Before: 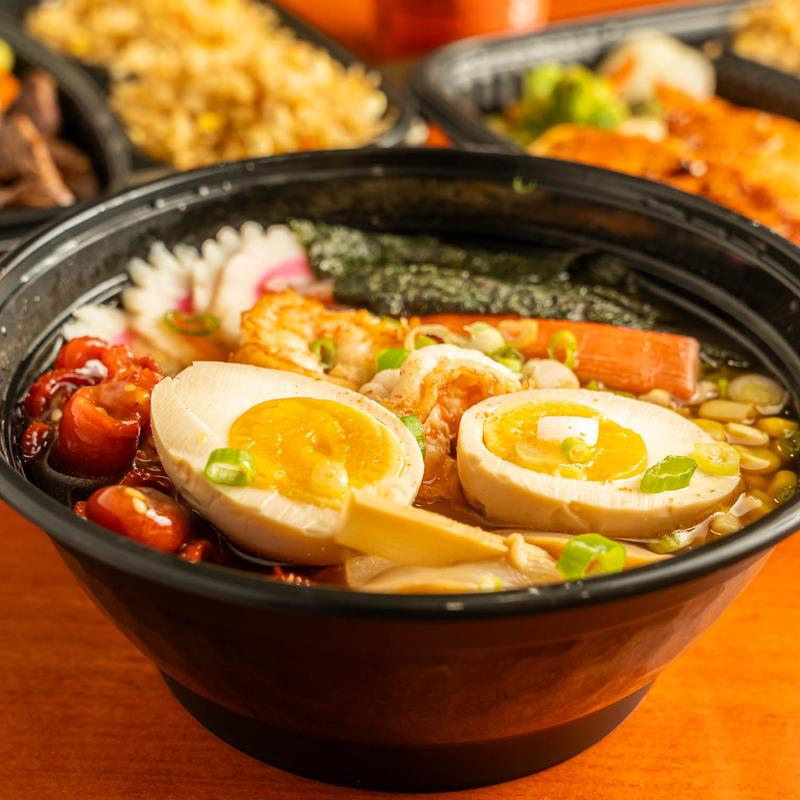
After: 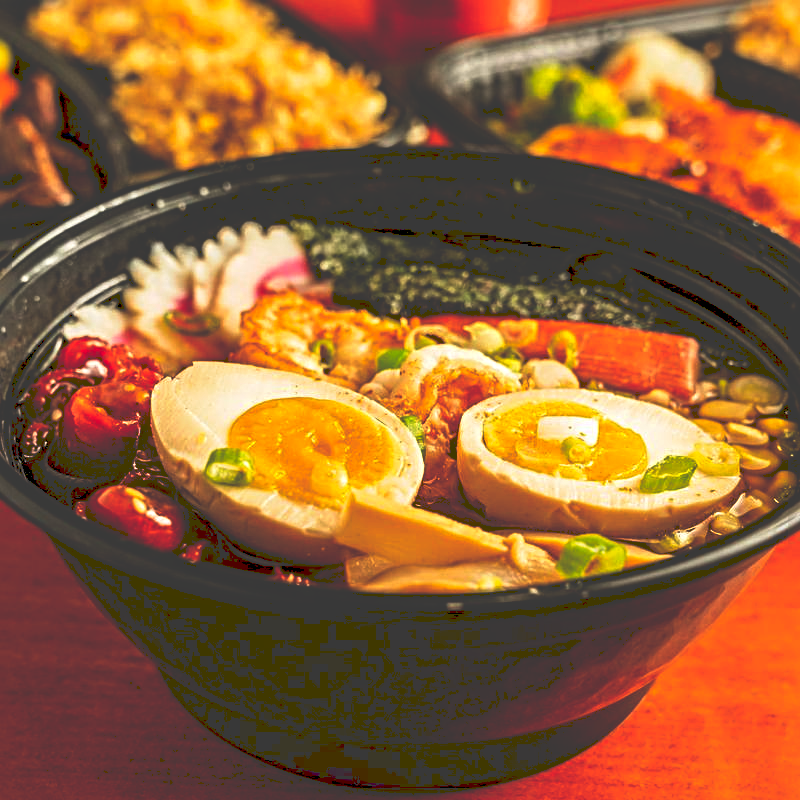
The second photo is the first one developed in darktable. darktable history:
sharpen: radius 4.883
contrast brightness saturation: contrast 0.04, saturation 0.07
base curve: curves: ch0 [(0, 0) (0.595, 0.418) (1, 1)], preserve colors none
tone curve: curves: ch0 [(0, 0) (0.003, 0.235) (0.011, 0.235) (0.025, 0.235) (0.044, 0.235) (0.069, 0.235) (0.1, 0.237) (0.136, 0.239) (0.177, 0.243) (0.224, 0.256) (0.277, 0.287) (0.335, 0.329) (0.399, 0.391) (0.468, 0.476) (0.543, 0.574) (0.623, 0.683) (0.709, 0.778) (0.801, 0.869) (0.898, 0.924) (1, 1)], preserve colors none
